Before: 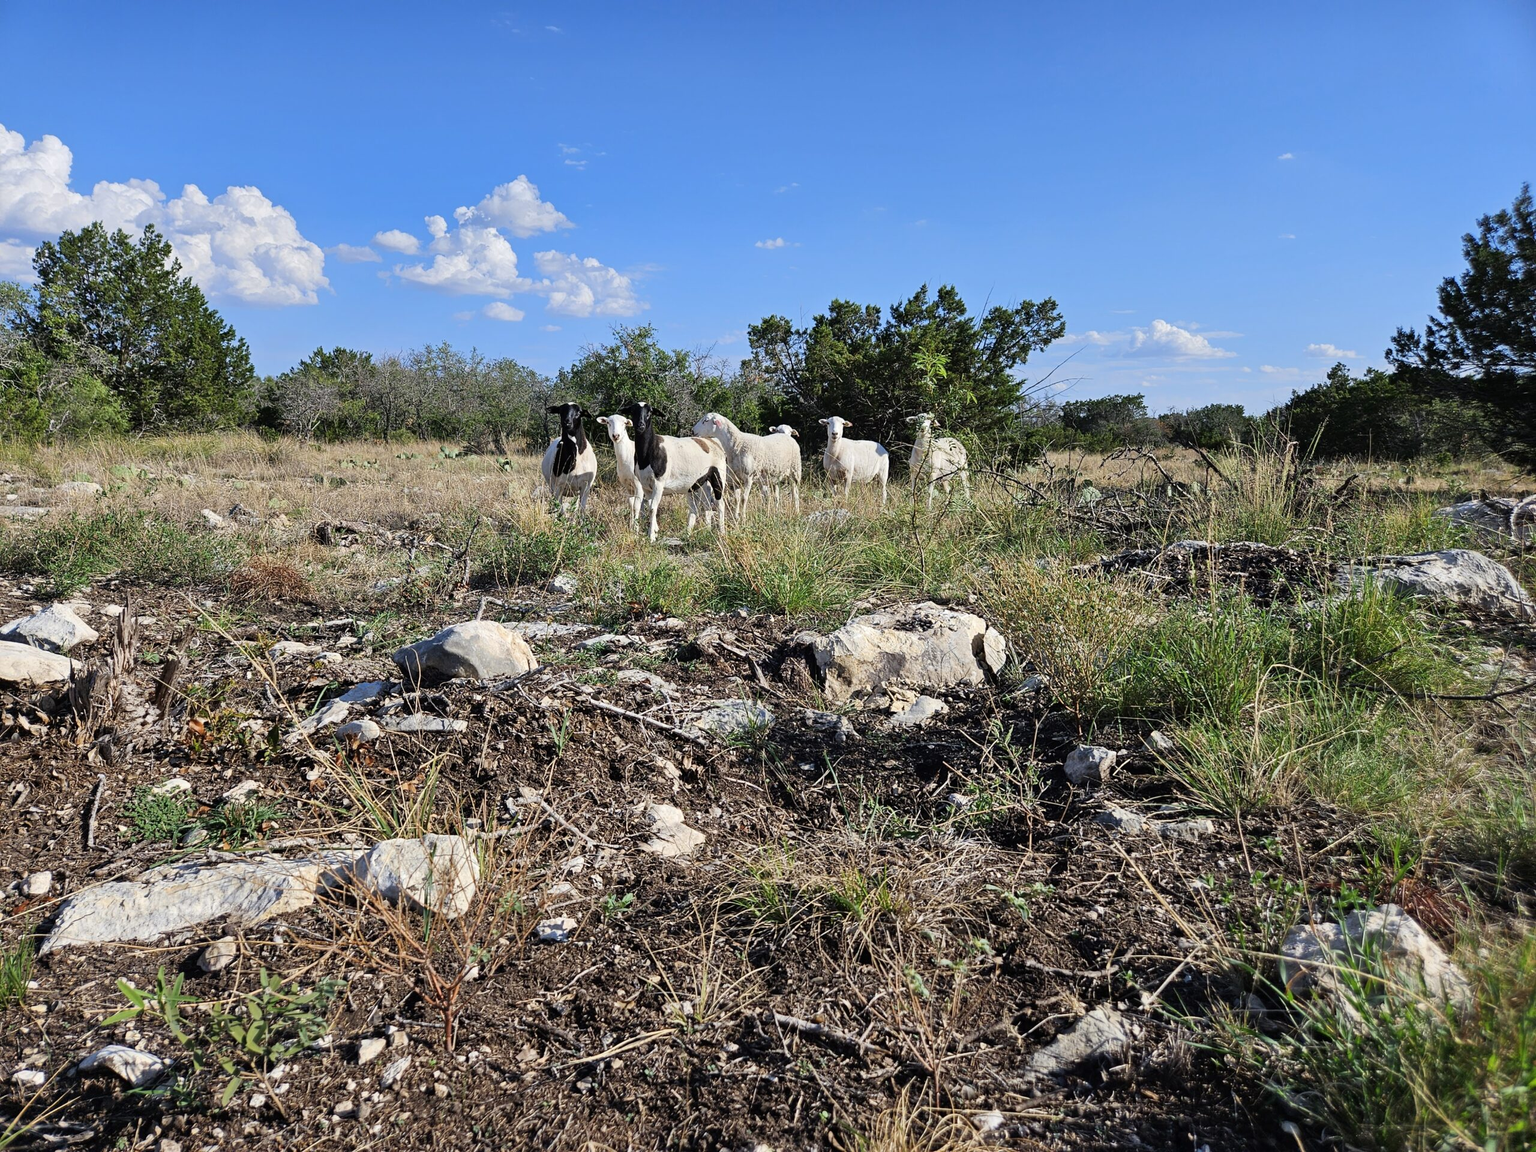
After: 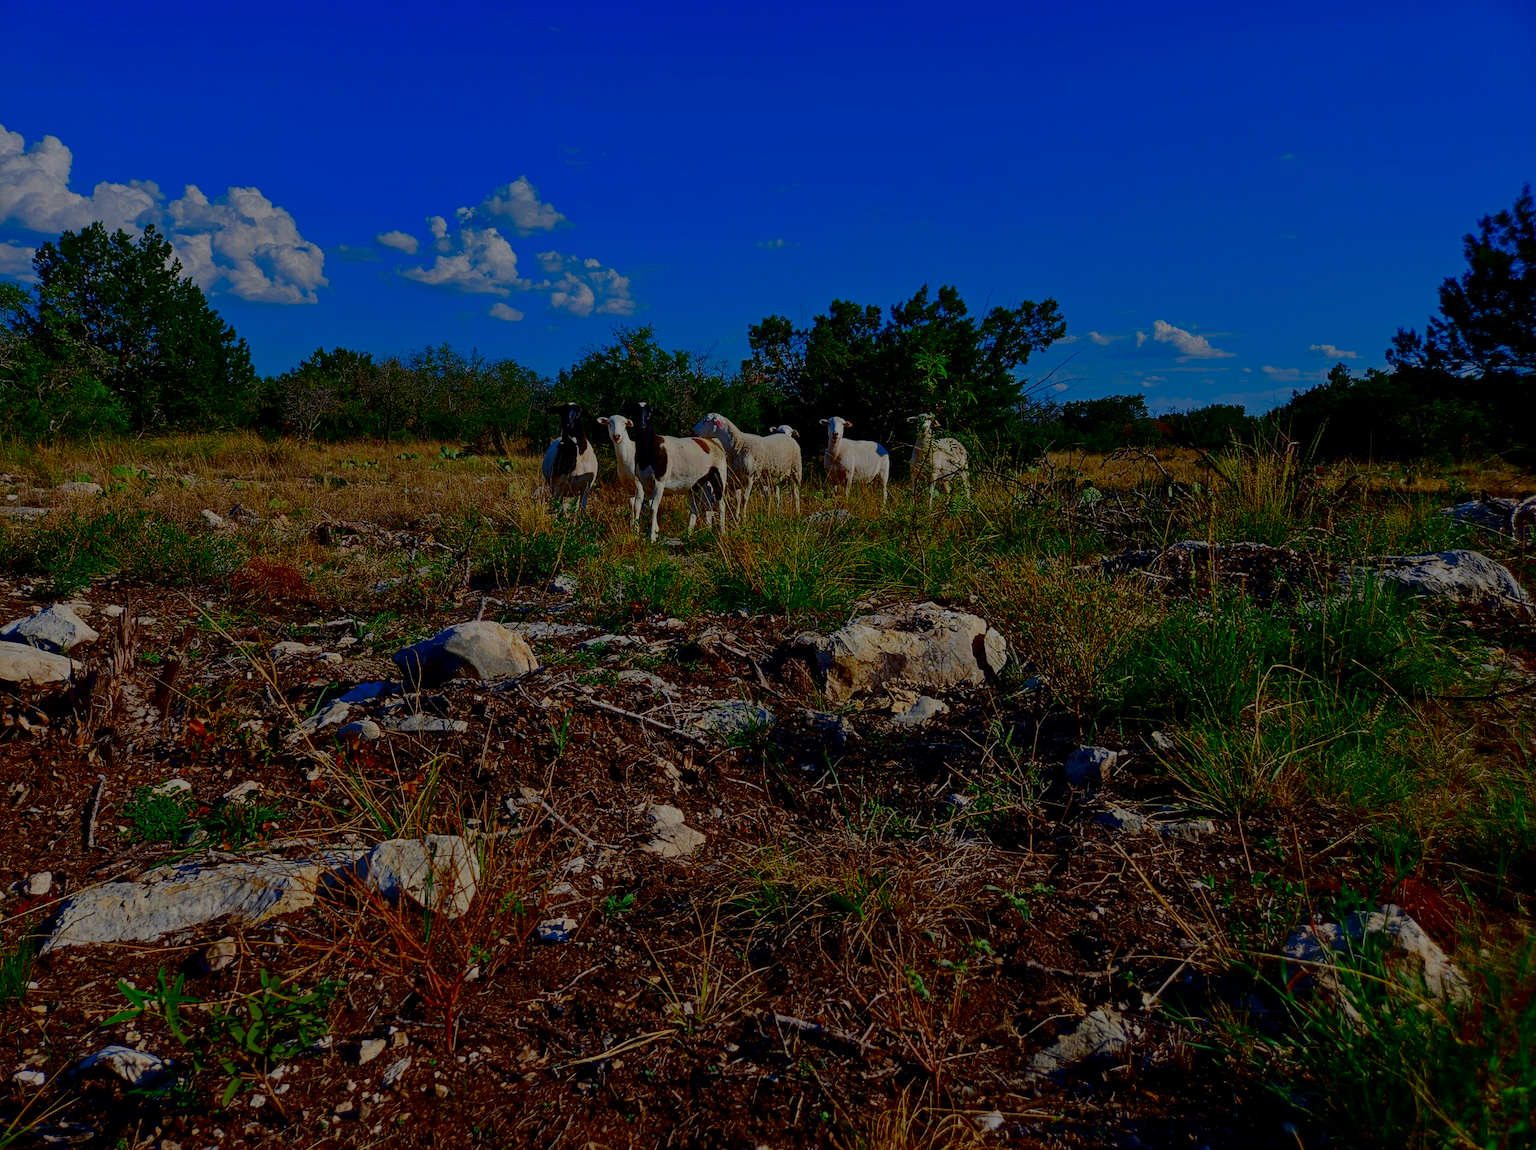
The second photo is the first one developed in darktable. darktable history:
contrast brightness saturation: brightness -1, saturation 1
filmic rgb: black relative exposure -7.65 EV, white relative exposure 4.56 EV, hardness 3.61
bloom: size 16%, threshold 98%, strength 20%
crop: top 0.05%, bottom 0.098%
